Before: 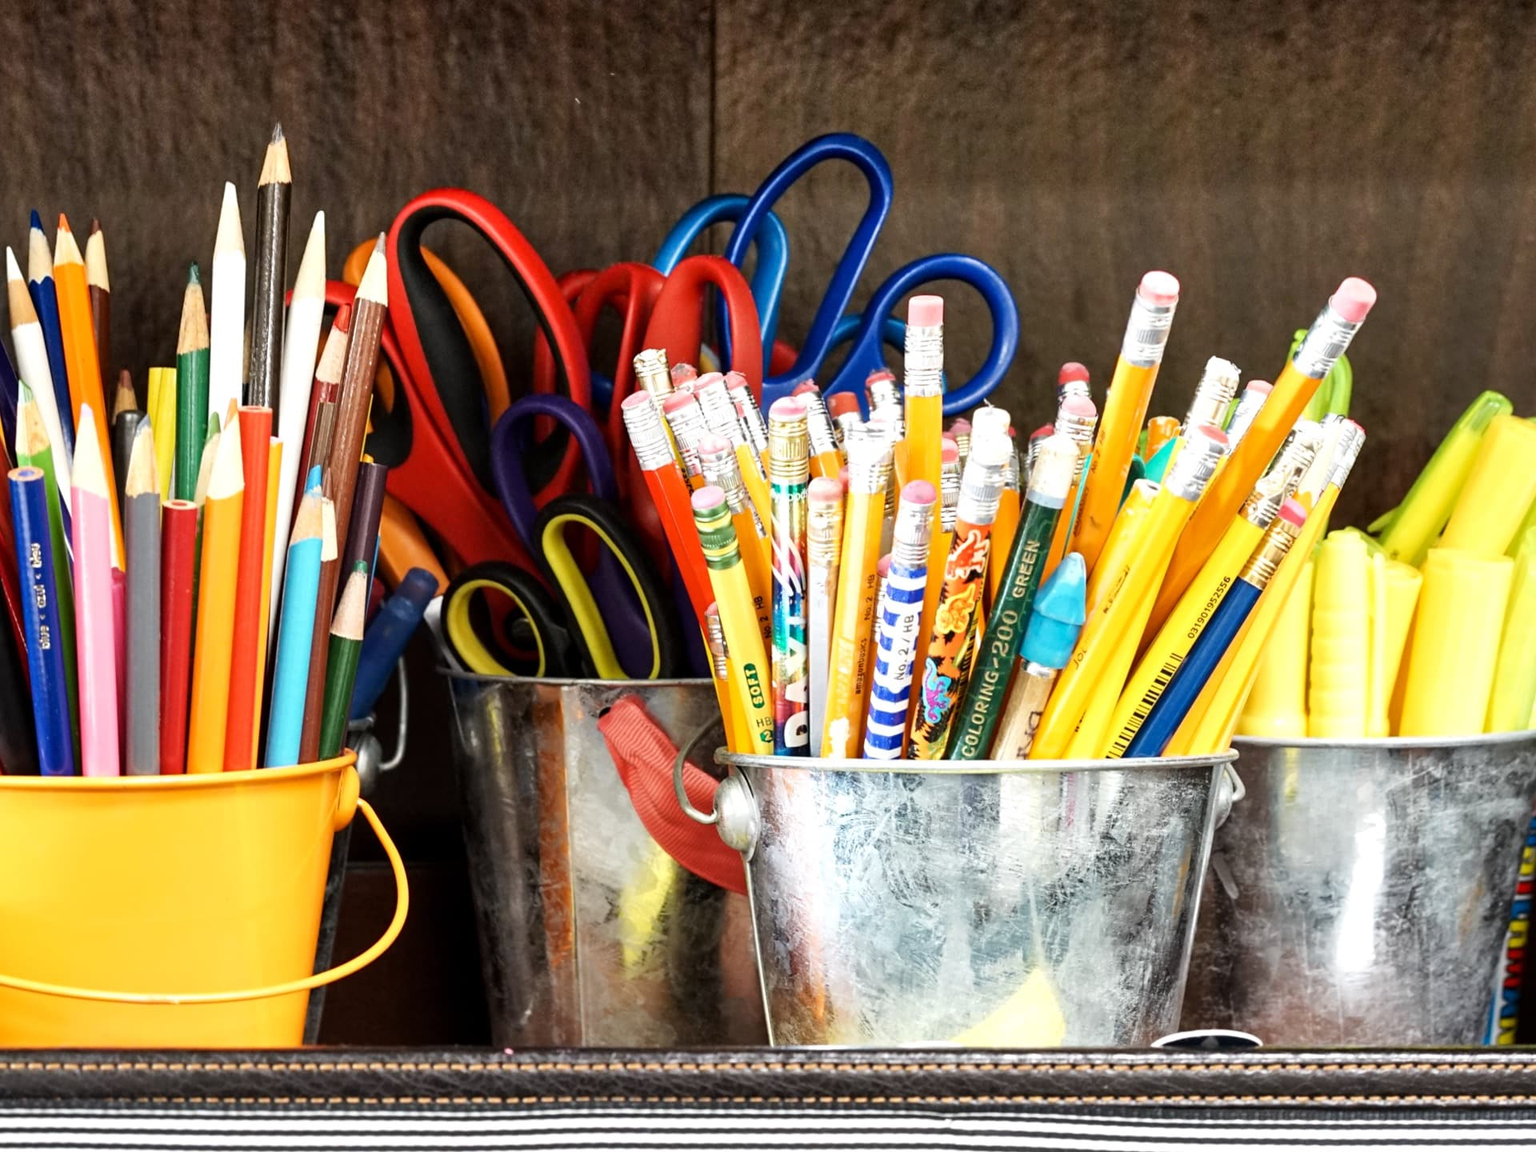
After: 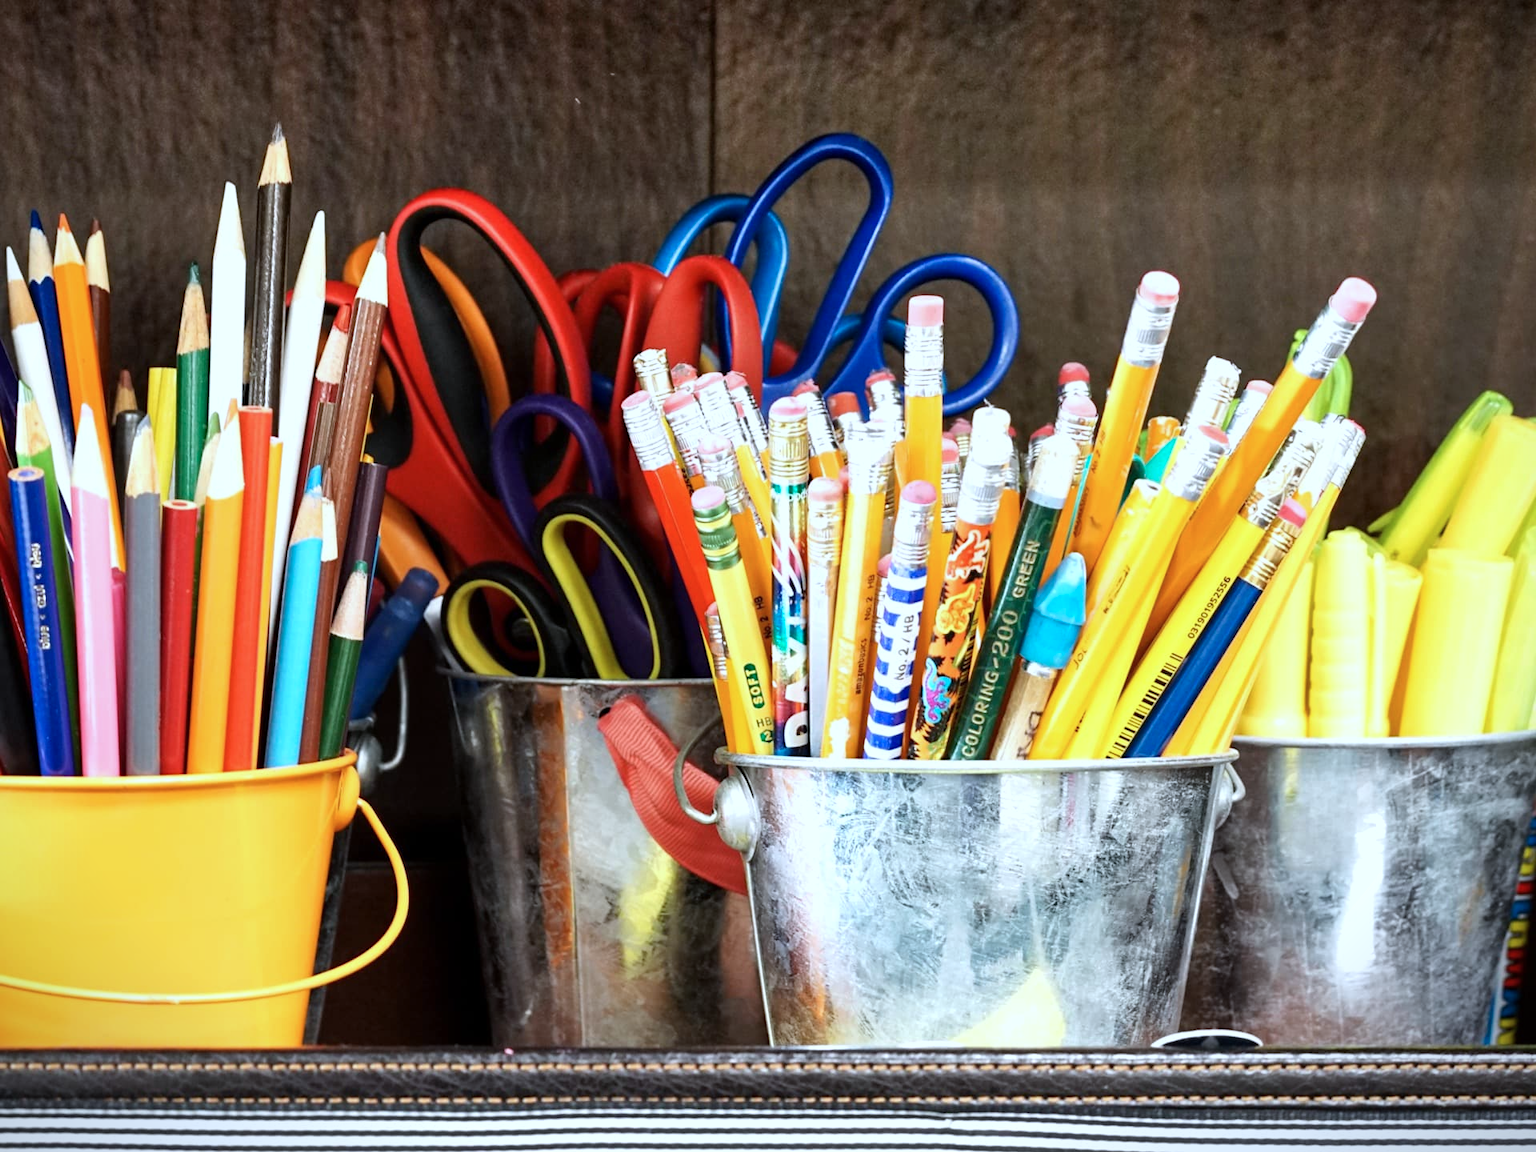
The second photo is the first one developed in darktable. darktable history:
vignetting: fall-off start 97.23%, saturation -0.024, center (-0.033, -0.042), width/height ratio 1.179, unbound false
color calibration: illuminant custom, x 0.368, y 0.373, temperature 4330.32 K
